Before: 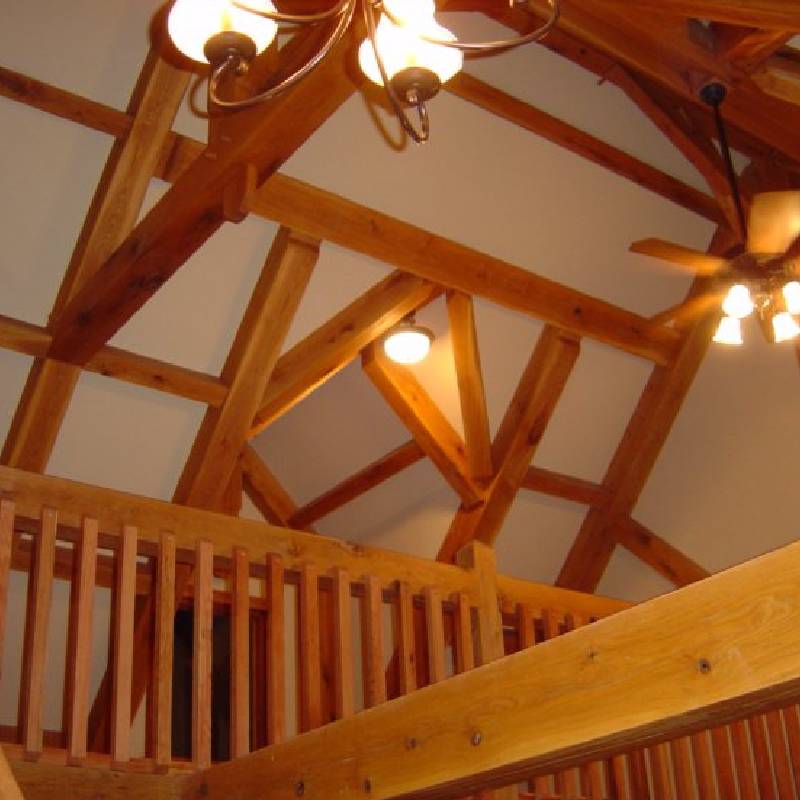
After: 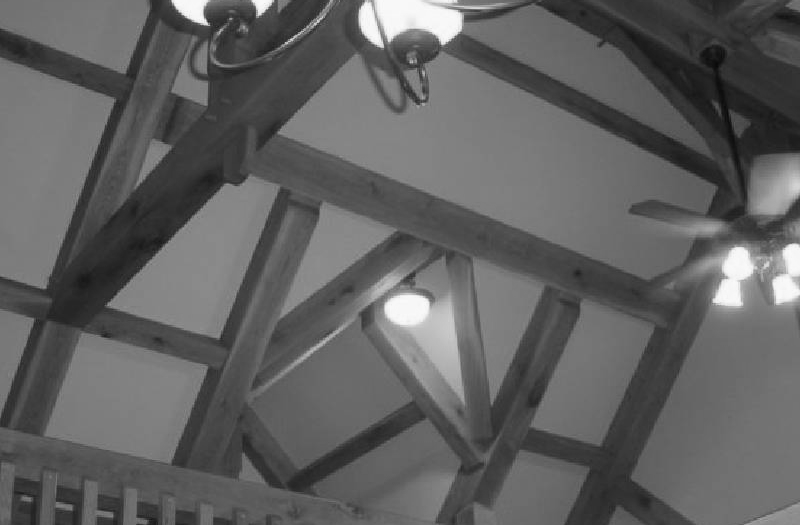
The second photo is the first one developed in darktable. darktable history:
color calibration: output gray [0.267, 0.423, 0.261, 0], illuminant same as pipeline (D50), adaptation none (bypass)
crop and rotate: top 4.848%, bottom 29.503%
